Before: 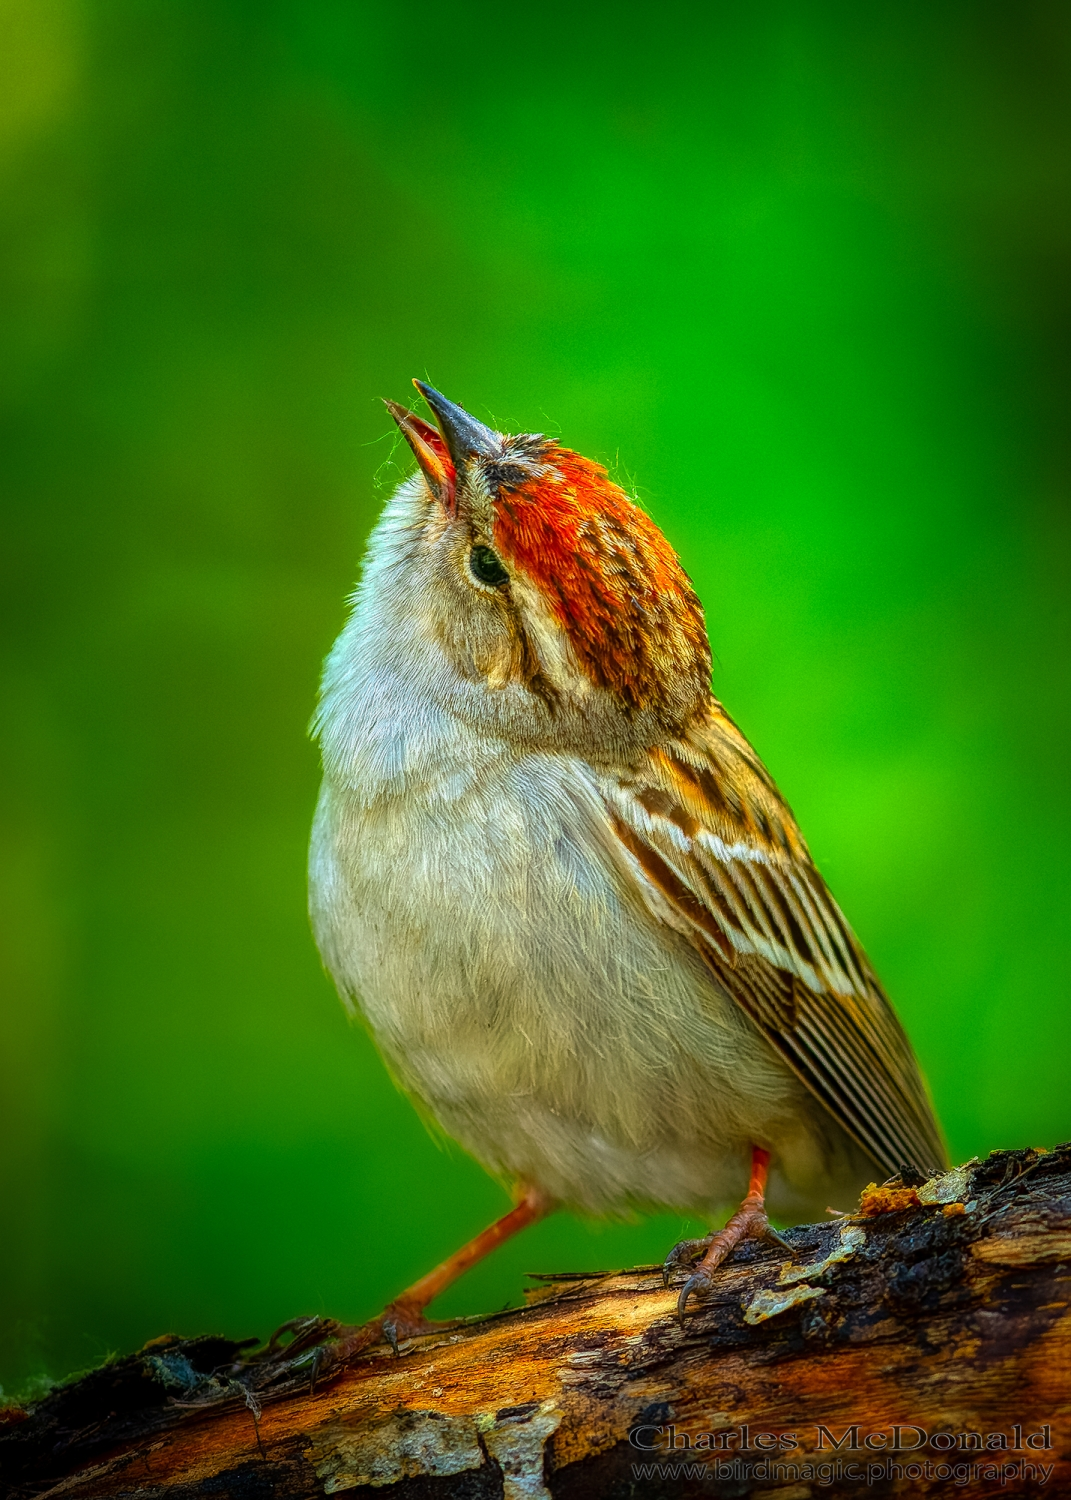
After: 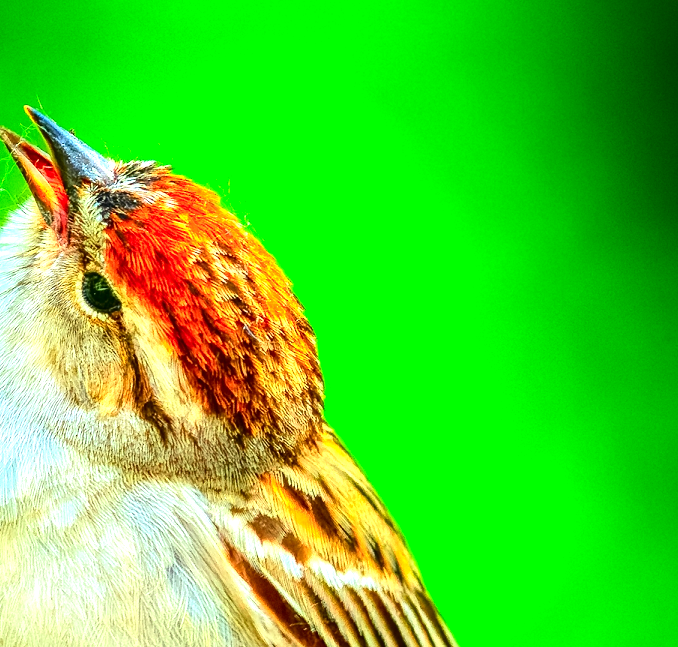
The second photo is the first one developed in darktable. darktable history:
tone curve: curves: ch0 [(0, 0.011) (0.139, 0.106) (0.295, 0.271) (0.499, 0.523) (0.739, 0.782) (0.857, 0.879) (1, 0.967)]; ch1 [(0, 0) (0.291, 0.229) (0.394, 0.365) (0.469, 0.456) (0.507, 0.504) (0.527, 0.546) (0.571, 0.614) (0.725, 0.779) (1, 1)]; ch2 [(0, 0) (0.125, 0.089) (0.35, 0.317) (0.437, 0.42) (0.502, 0.499) (0.537, 0.551) (0.613, 0.636) (1, 1)], color space Lab, independent channels, preserve colors none
exposure: black level correction 0, exposure 0.894 EV, compensate highlight preservation false
tone equalizer: -8 EV -0.404 EV, -7 EV -0.391 EV, -6 EV -0.332 EV, -5 EV -0.186 EV, -3 EV 0.199 EV, -2 EV 0.334 EV, -1 EV 0.396 EV, +0 EV 0.424 EV, edges refinement/feathering 500, mask exposure compensation -1.57 EV, preserve details no
crop: left 36.305%, top 18.247%, right 0.352%, bottom 38.608%
